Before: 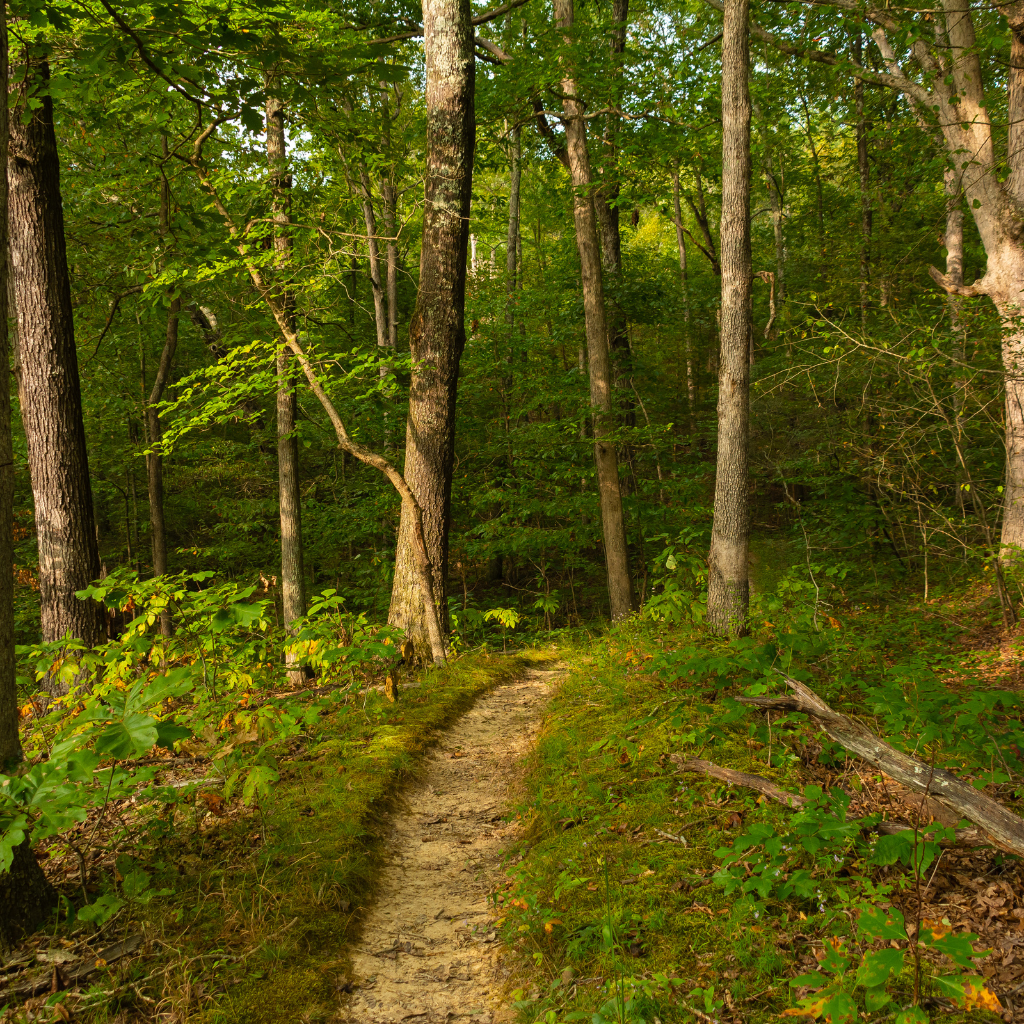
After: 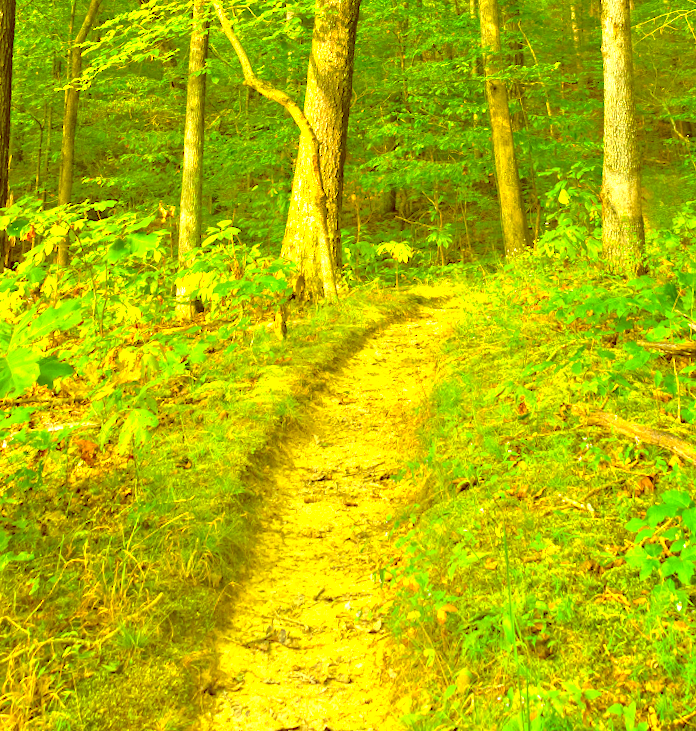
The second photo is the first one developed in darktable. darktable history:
haze removal: compatibility mode true, adaptive false
crop: top 26.531%, right 17.959%
color balance: lift [1, 1.015, 0.987, 0.985], gamma [1, 0.959, 1.042, 0.958], gain [0.927, 0.938, 1.072, 0.928], contrast 1.5%
exposure: exposure 2.04 EV, compensate highlight preservation false
tone equalizer: -8 EV 2 EV, -7 EV 2 EV, -6 EV 2 EV, -5 EV 2 EV, -4 EV 2 EV, -3 EV 1.5 EV, -2 EV 1 EV, -1 EV 0.5 EV
color balance rgb: perceptual saturation grading › global saturation 20%, global vibrance 20%
shadows and highlights: shadows -70, highlights 35, soften with gaussian
rotate and perspective: rotation 0.72°, lens shift (vertical) -0.352, lens shift (horizontal) -0.051, crop left 0.152, crop right 0.859, crop top 0.019, crop bottom 0.964
